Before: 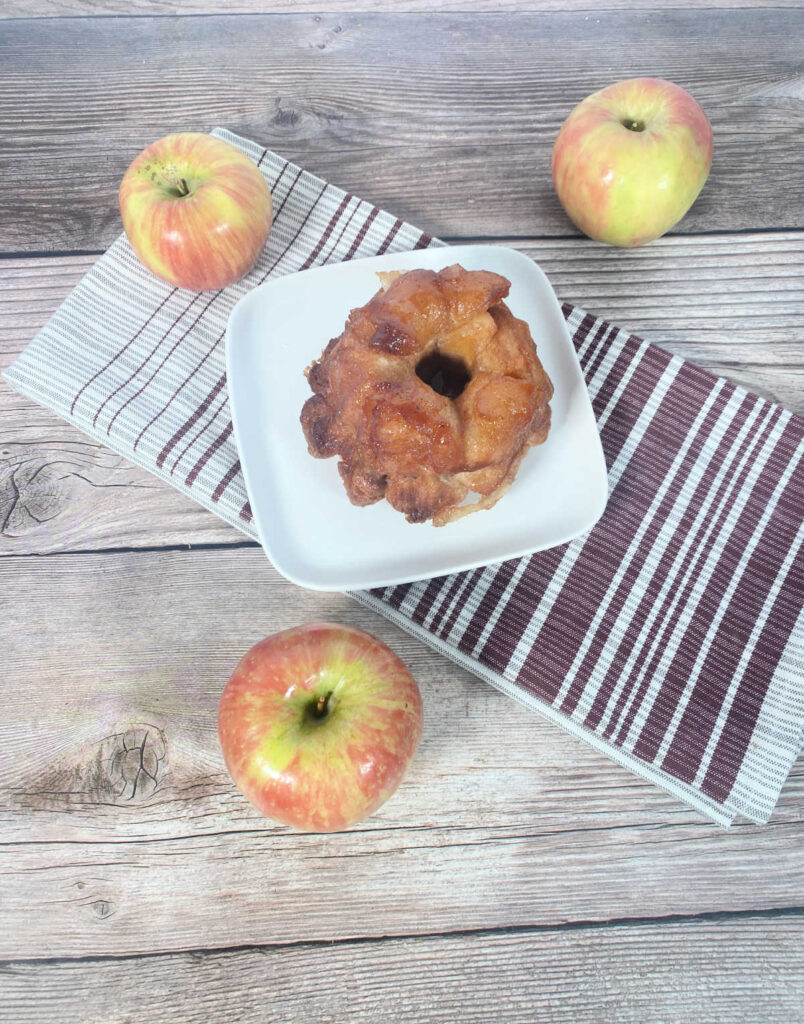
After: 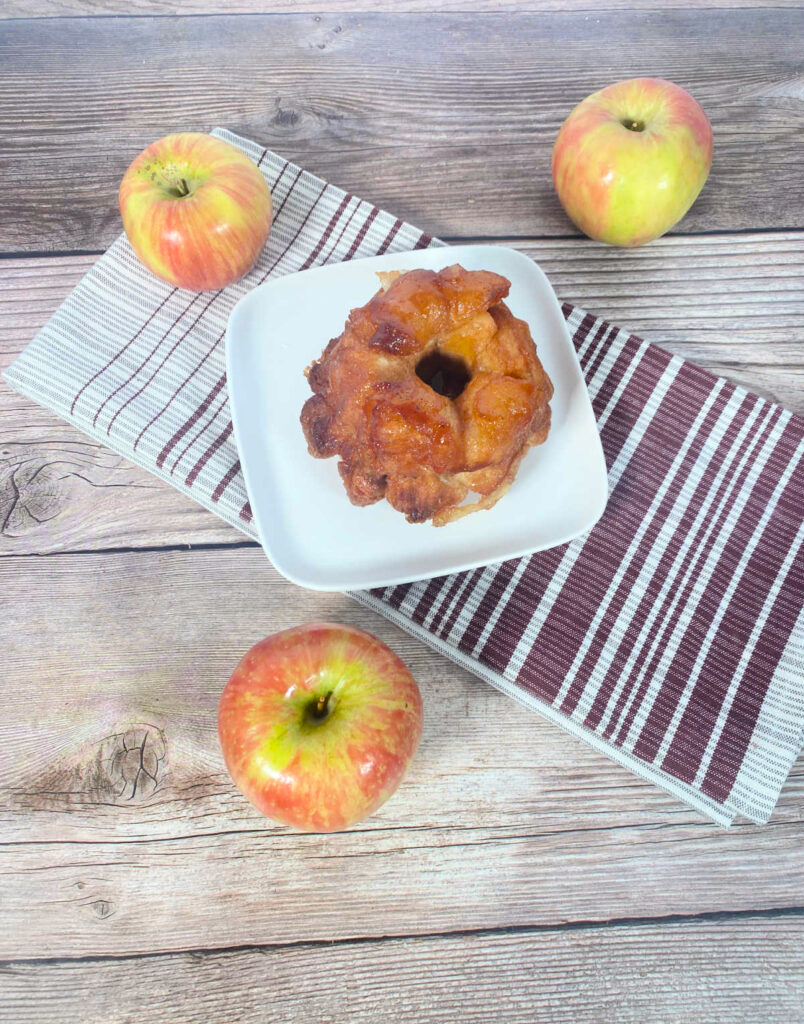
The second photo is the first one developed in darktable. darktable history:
color balance rgb: shadows lift › luminance -9.963%, power › luminance 0.969%, power › chroma 0.386%, power › hue 31.89°, perceptual saturation grading › global saturation 29.601%
